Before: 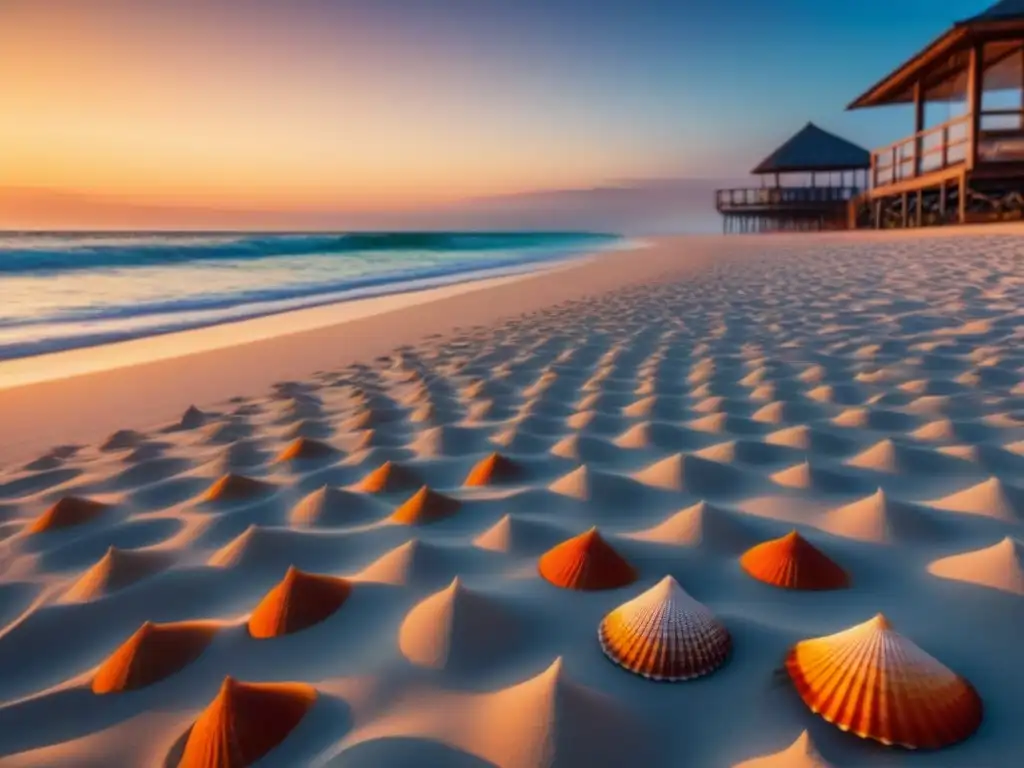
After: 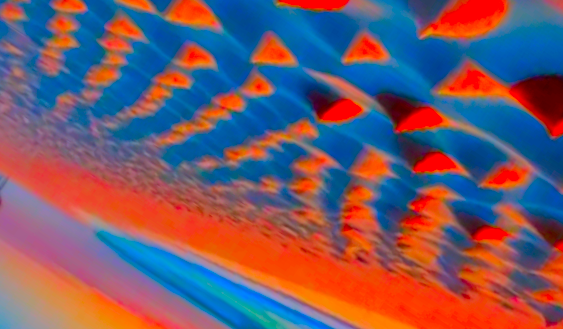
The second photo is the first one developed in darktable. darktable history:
shadows and highlights: shadows 61.92, white point adjustment 0.475, highlights -33.55, compress 83.86%
color correction: highlights b* 0.056, saturation 2.97
filmic rgb: black relative exposure -7.06 EV, white relative exposure 5.97 EV, threshold 3.06 EV, target black luminance 0%, hardness 2.75, latitude 60.99%, contrast 0.692, highlights saturation mix 10.81%, shadows ↔ highlights balance -0.065%, preserve chrominance RGB euclidean norm, color science v5 (2021), contrast in shadows safe, contrast in highlights safe, enable highlight reconstruction true
tone equalizer: edges refinement/feathering 500, mask exposure compensation -1.57 EV, preserve details no
crop and rotate: angle 146.76°, left 9.128%, top 15.684%, right 4.564%, bottom 17.103%
local contrast: mode bilateral grid, contrast 19, coarseness 50, detail 119%, midtone range 0.2
